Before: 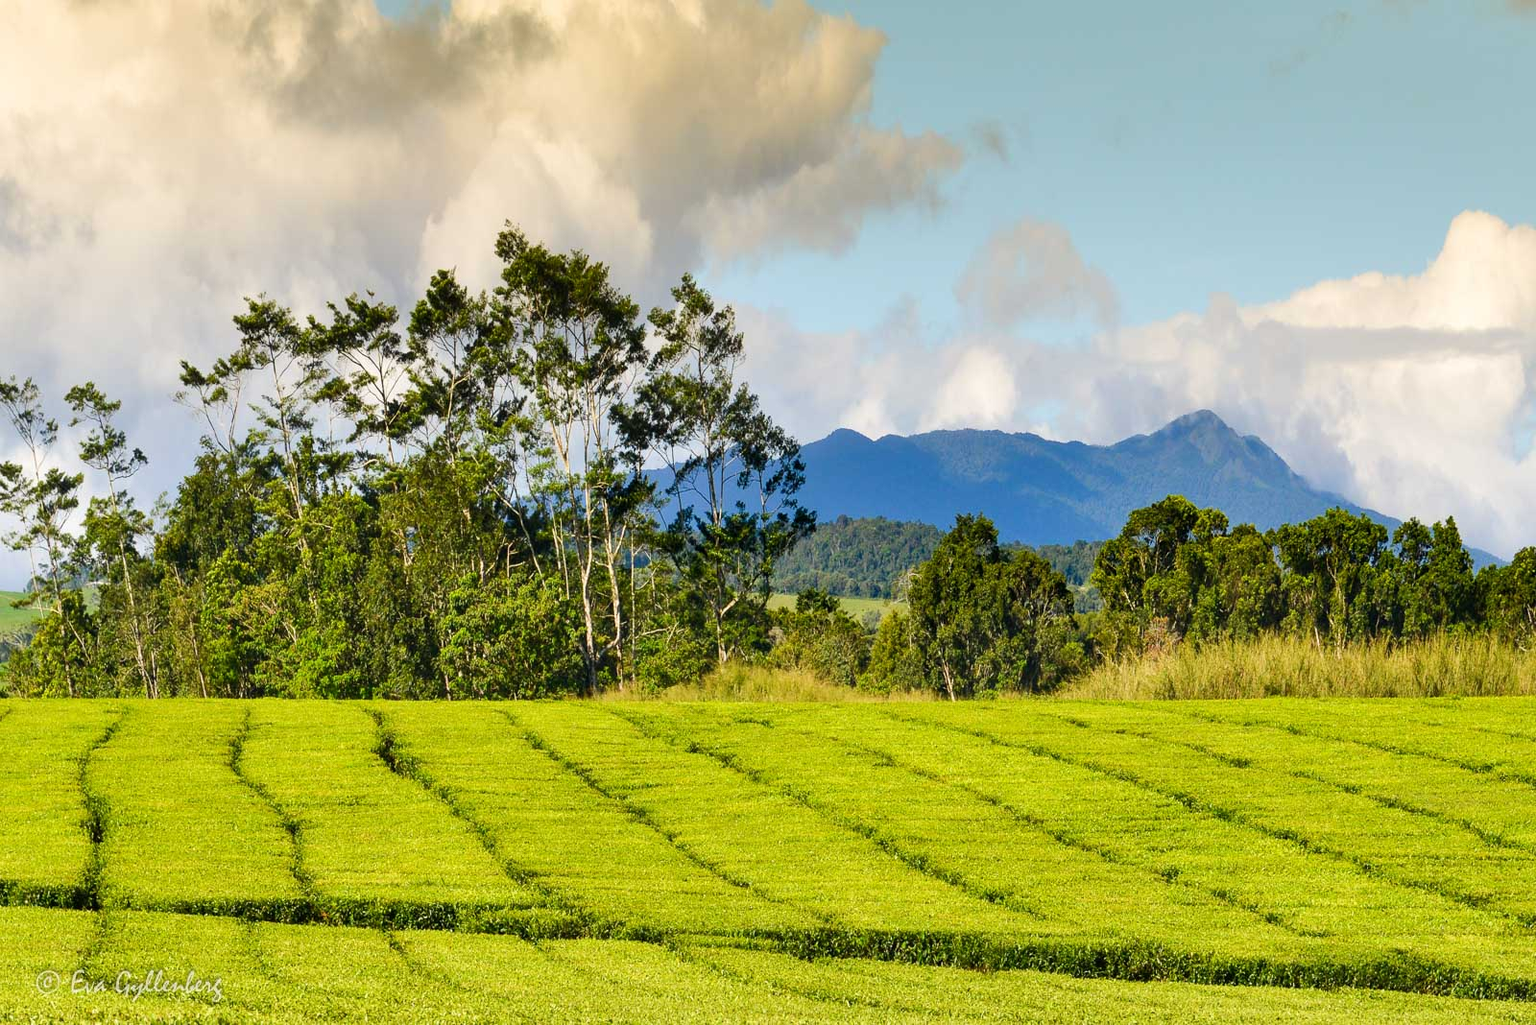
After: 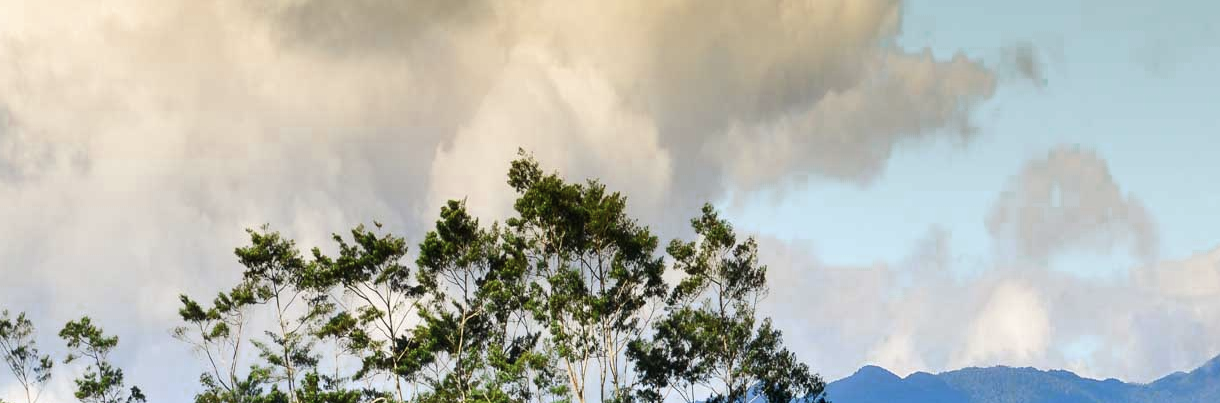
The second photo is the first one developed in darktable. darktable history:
color zones: curves: ch0 [(0, 0.5) (0.125, 0.4) (0.25, 0.5) (0.375, 0.4) (0.5, 0.4) (0.625, 0.6) (0.75, 0.6) (0.875, 0.5)]; ch1 [(0, 0.4) (0.125, 0.5) (0.25, 0.4) (0.375, 0.4) (0.5, 0.4) (0.625, 0.4) (0.75, 0.5) (0.875, 0.4)]; ch2 [(0, 0.6) (0.125, 0.5) (0.25, 0.5) (0.375, 0.6) (0.5, 0.6) (0.625, 0.5) (0.75, 0.5) (0.875, 0.5)]
crop: left 0.517%, top 7.629%, right 23.189%, bottom 54.577%
